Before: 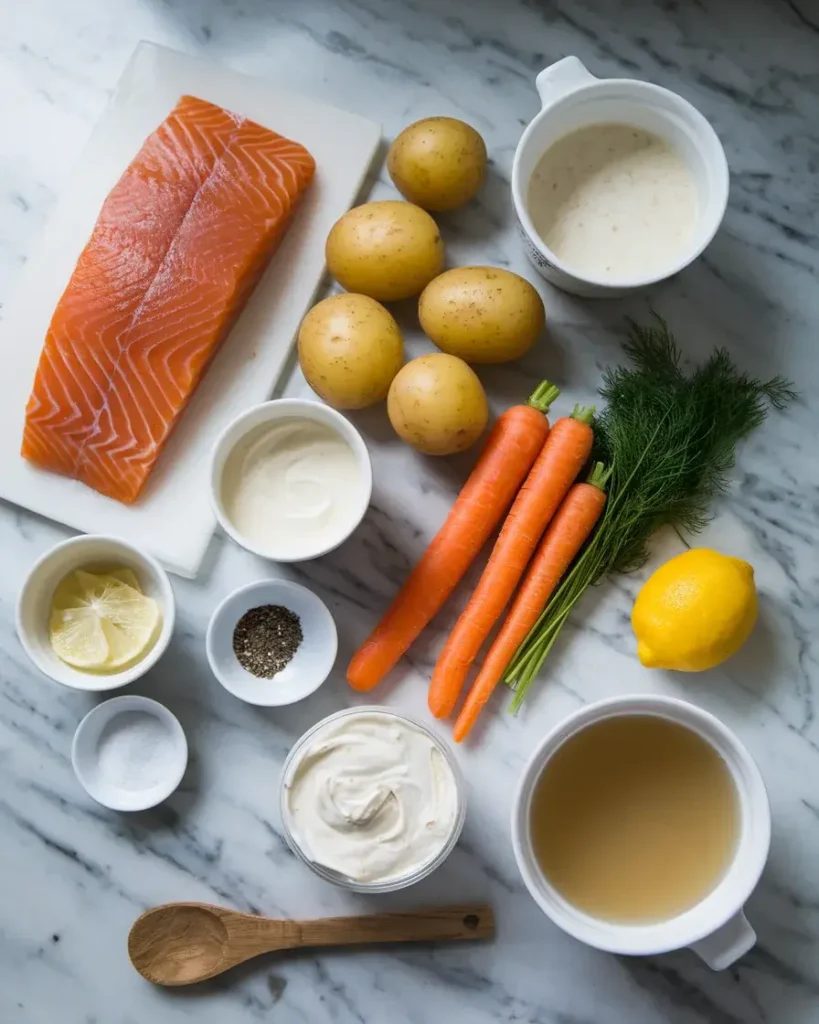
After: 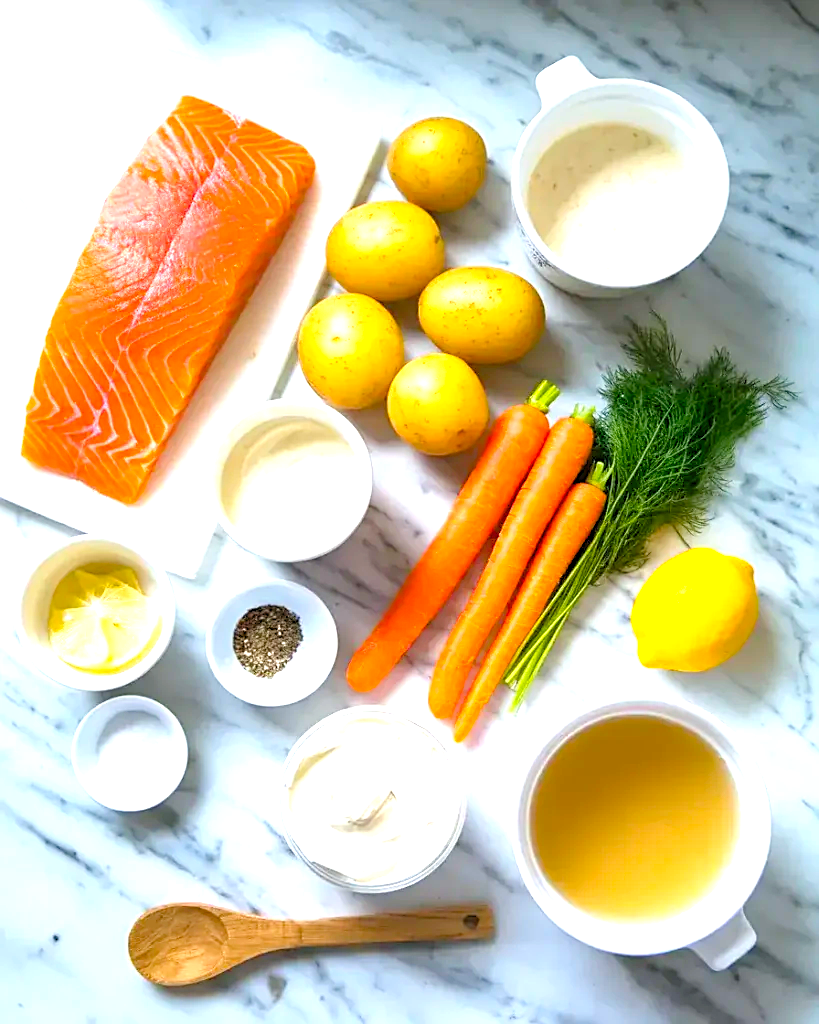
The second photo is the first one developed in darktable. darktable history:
levels: black 3.83%, white 90.64%, levels [0.044, 0.416, 0.908]
exposure: black level correction 0, exposure 1 EV, compensate highlight preservation false
color balance rgb: perceptual saturation grading › global saturation 30%, global vibrance 20%
sharpen: on, module defaults
